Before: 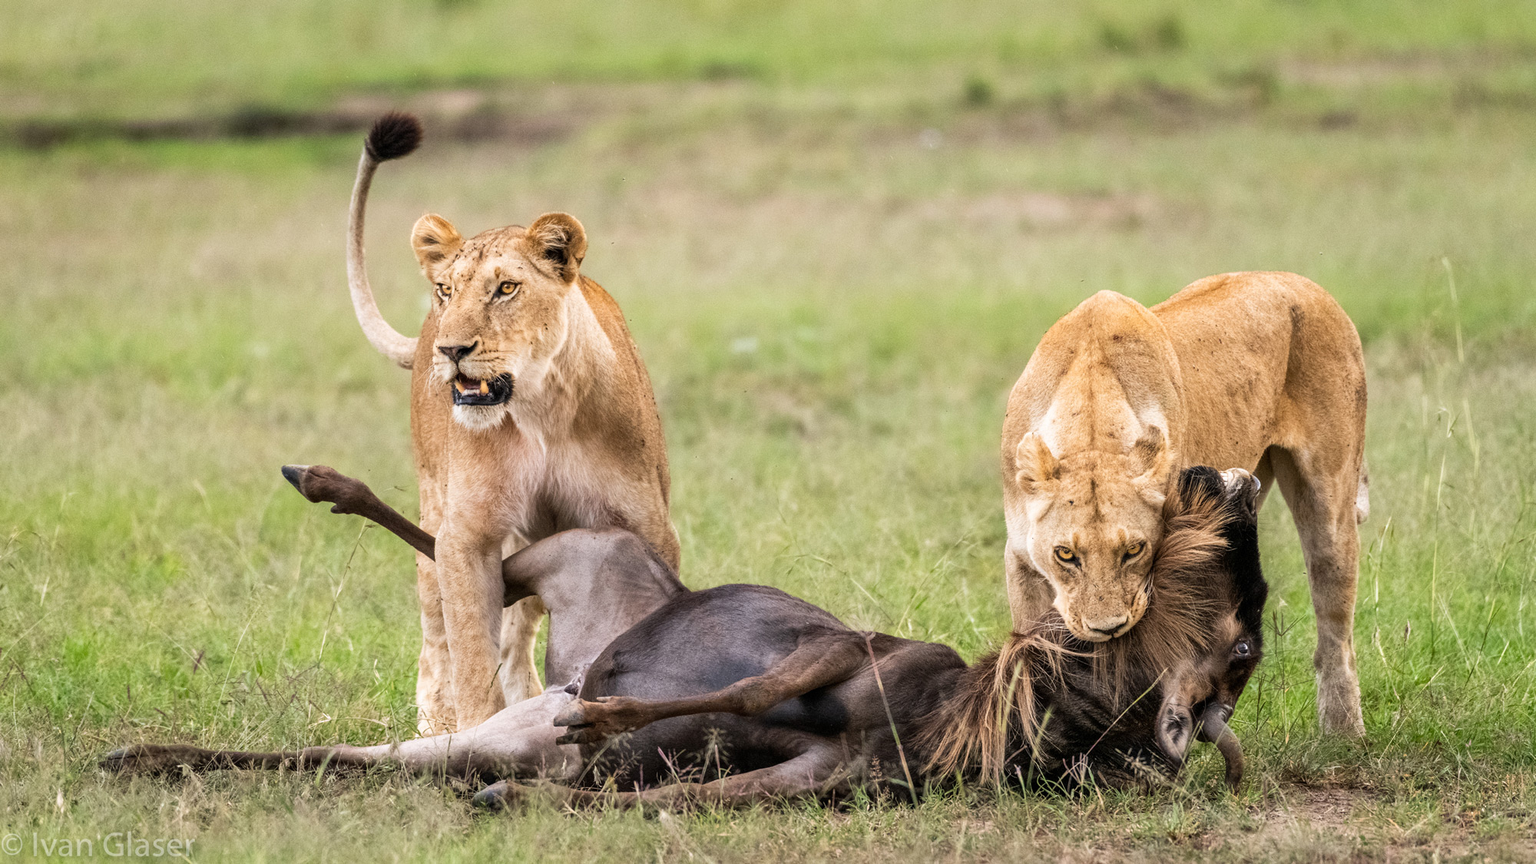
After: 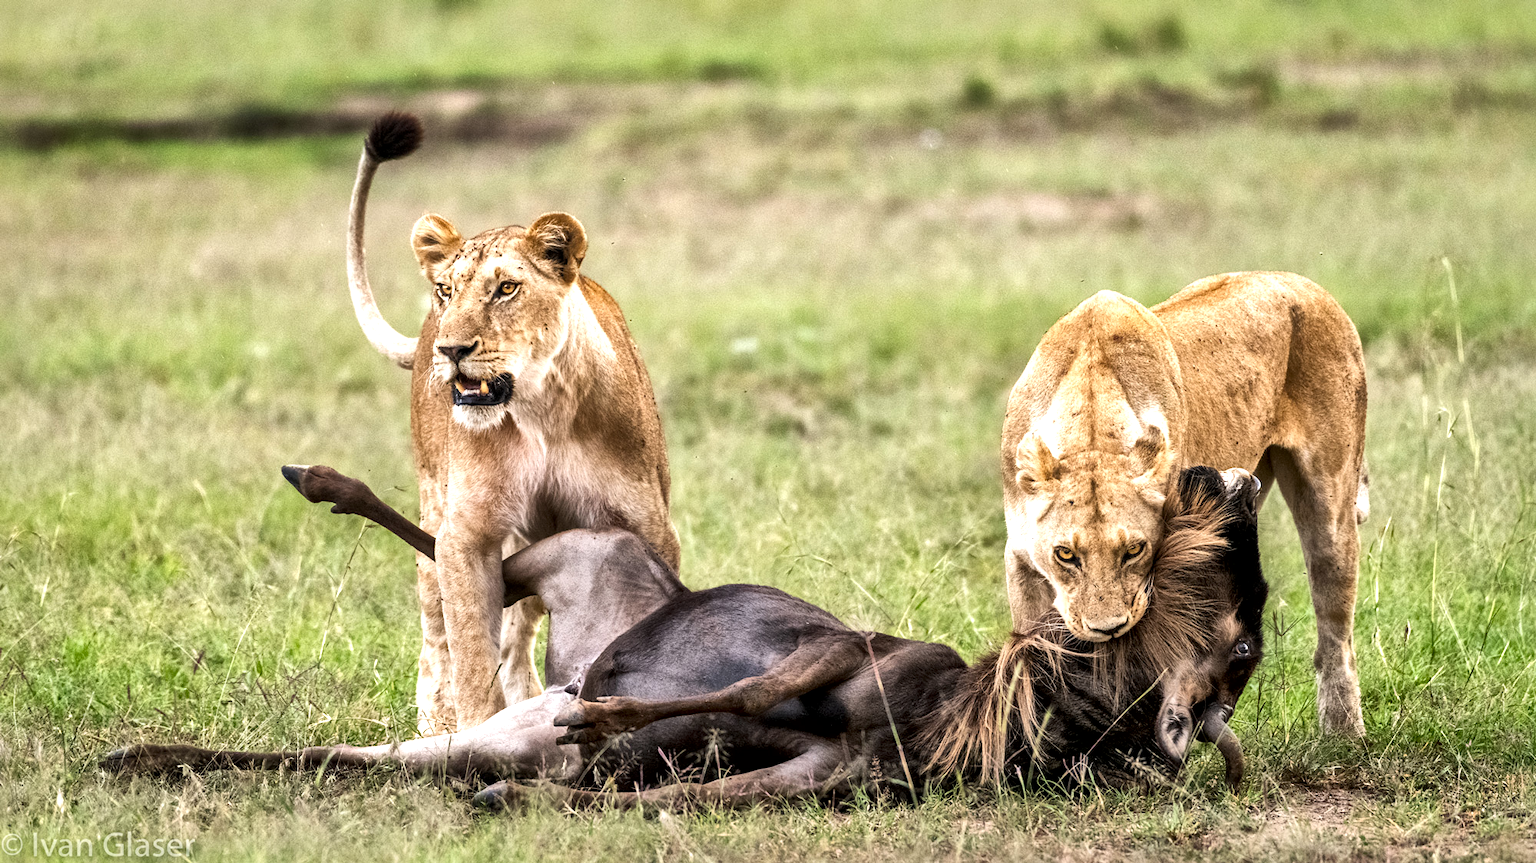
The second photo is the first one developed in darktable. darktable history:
crop: bottom 0.071%
local contrast: mode bilateral grid, contrast 20, coarseness 50, detail 179%, midtone range 0.2
shadows and highlights: shadows 25, highlights -25
tone equalizer: -8 EV -0.417 EV, -7 EV -0.389 EV, -6 EV -0.333 EV, -5 EV -0.222 EV, -3 EV 0.222 EV, -2 EV 0.333 EV, -1 EV 0.389 EV, +0 EV 0.417 EV, edges refinement/feathering 500, mask exposure compensation -1.57 EV, preserve details no
